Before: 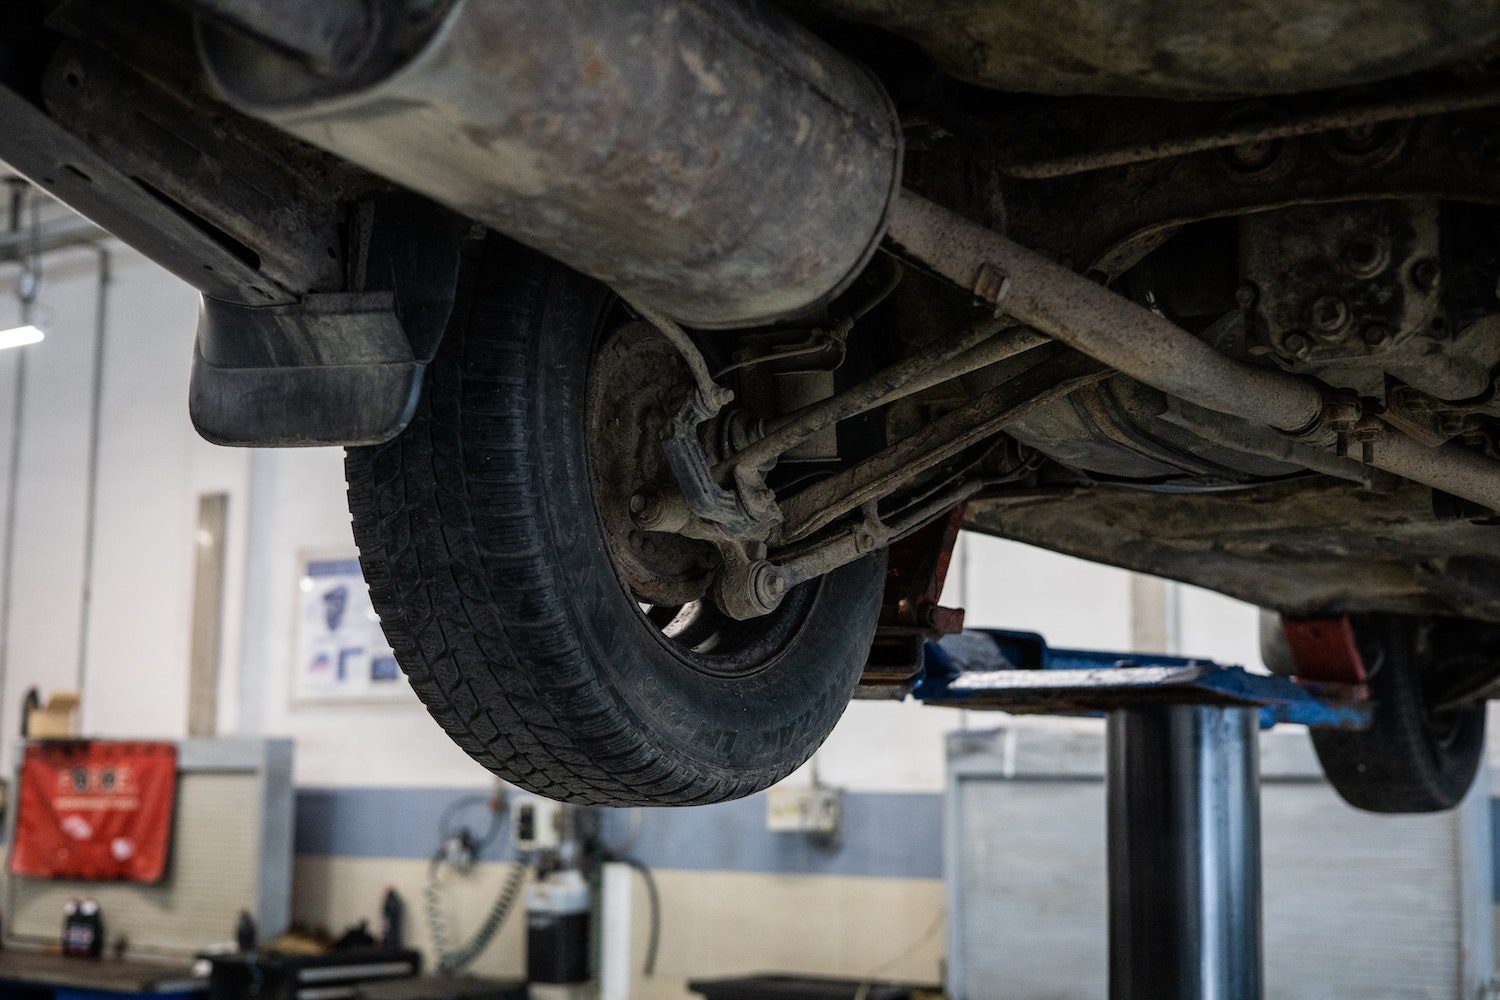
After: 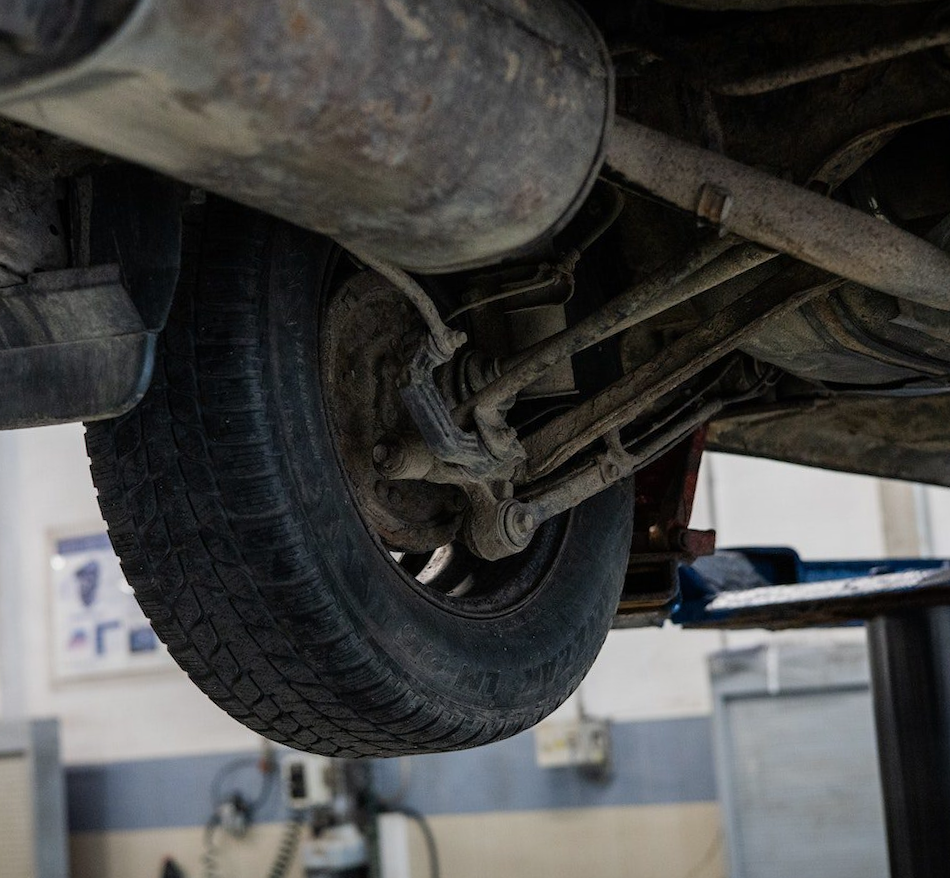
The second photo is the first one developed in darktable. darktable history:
crop and rotate: left 15.446%, right 17.836%
graduated density: rotation -180°, offset 24.95
rotate and perspective: rotation -5°, crop left 0.05, crop right 0.952, crop top 0.11, crop bottom 0.89
